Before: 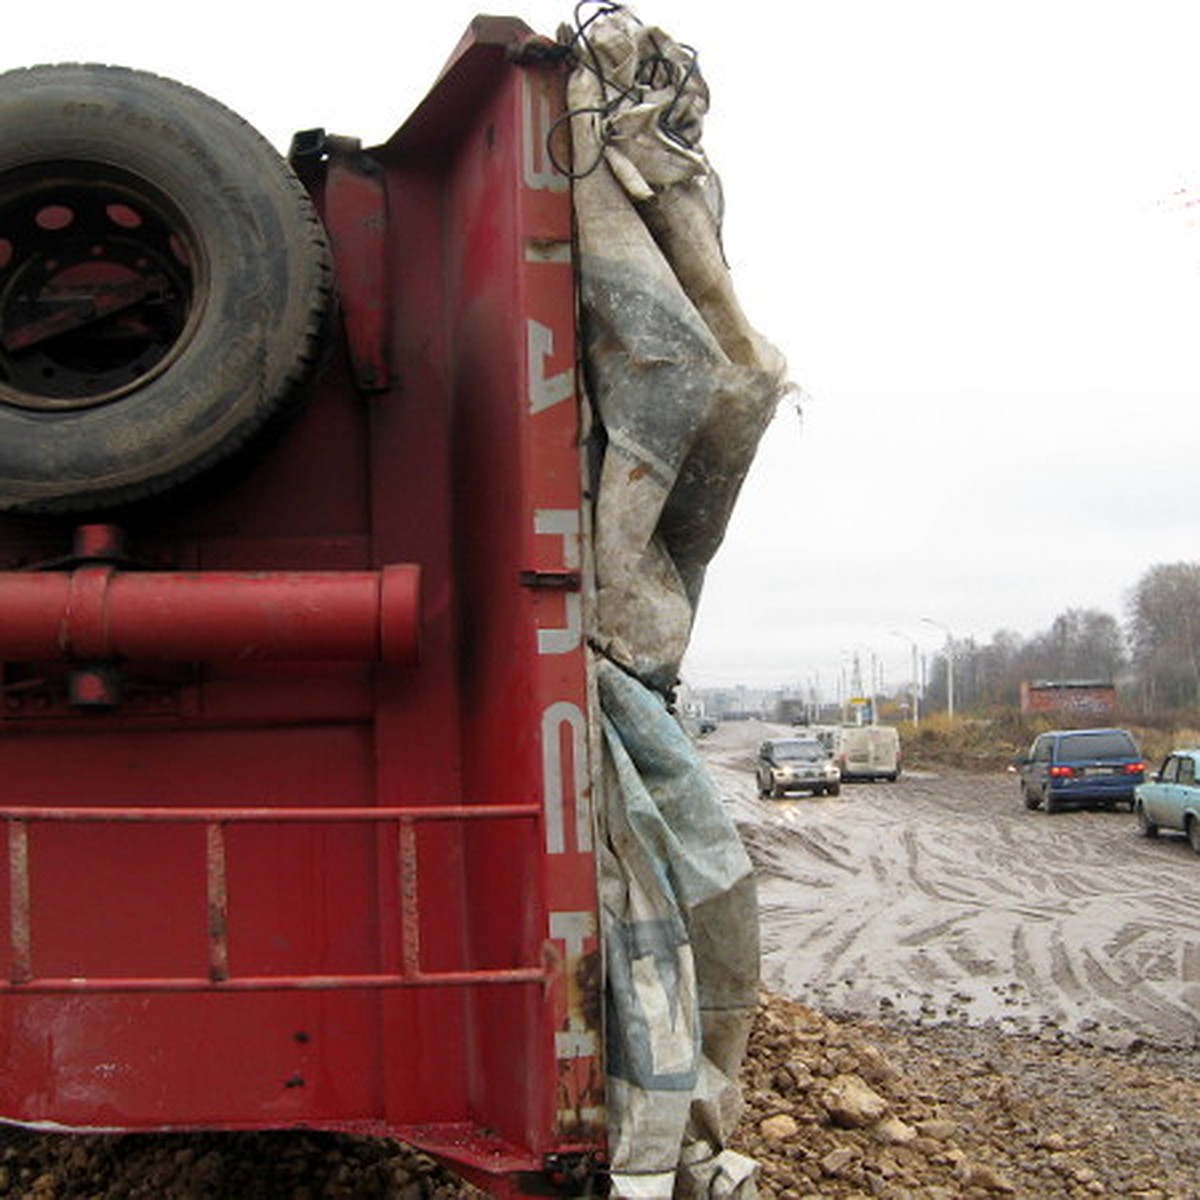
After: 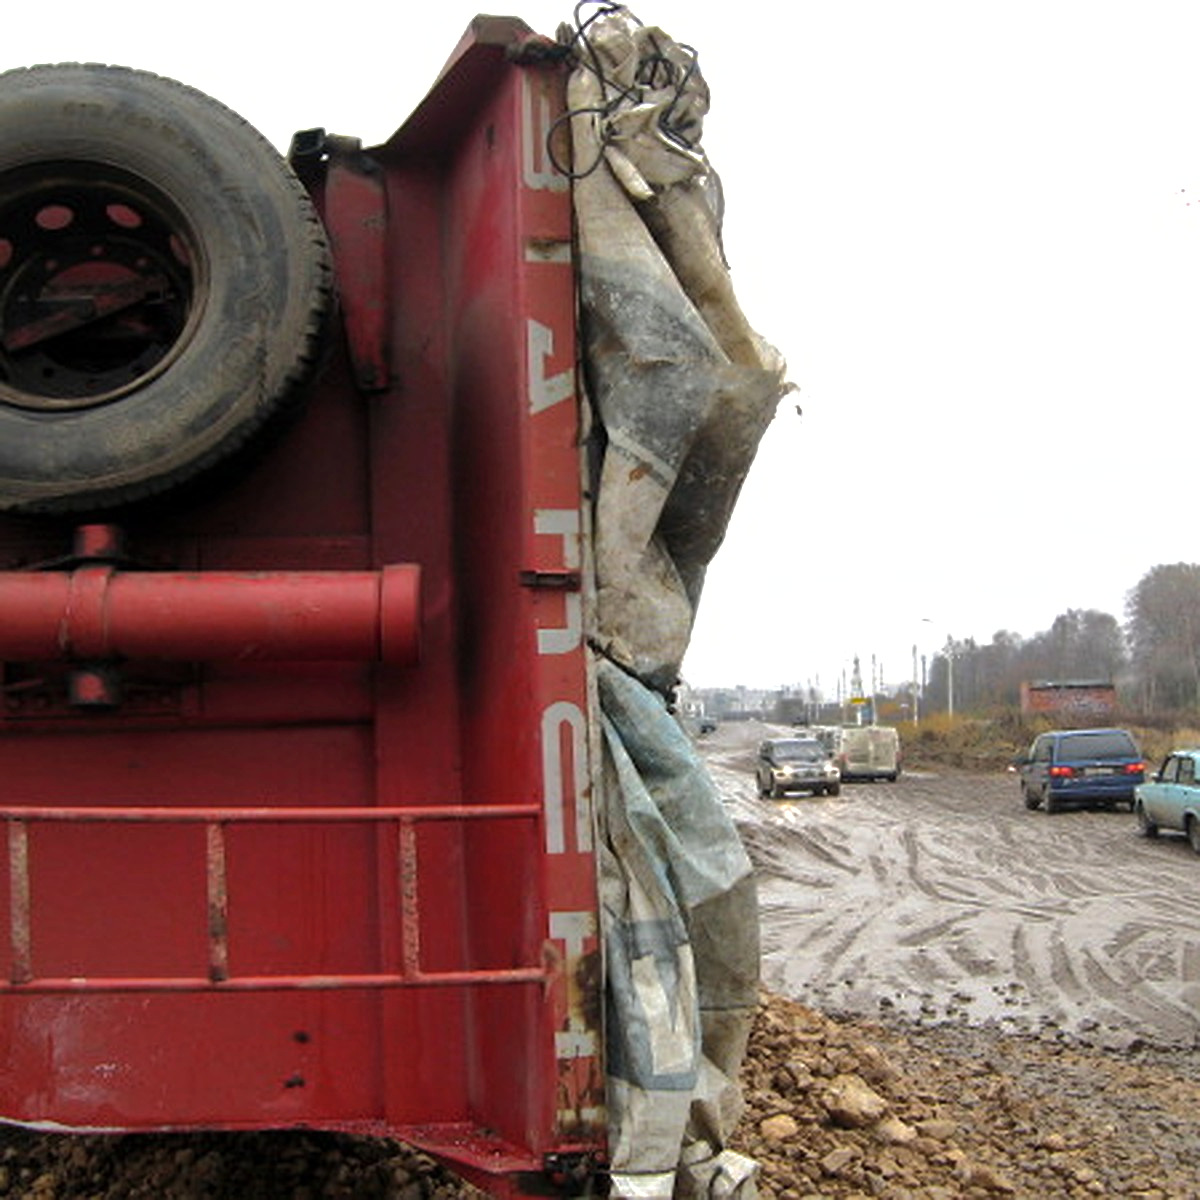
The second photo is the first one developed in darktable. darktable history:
shadows and highlights: shadows 40.15, highlights -60
tone equalizer: -8 EV -0.409 EV, -7 EV -0.378 EV, -6 EV -0.354 EV, -5 EV -0.248 EV, -3 EV 0.227 EV, -2 EV 0.319 EV, -1 EV 0.367 EV, +0 EV 0.387 EV, edges refinement/feathering 500, mask exposure compensation -1.57 EV, preserve details no
